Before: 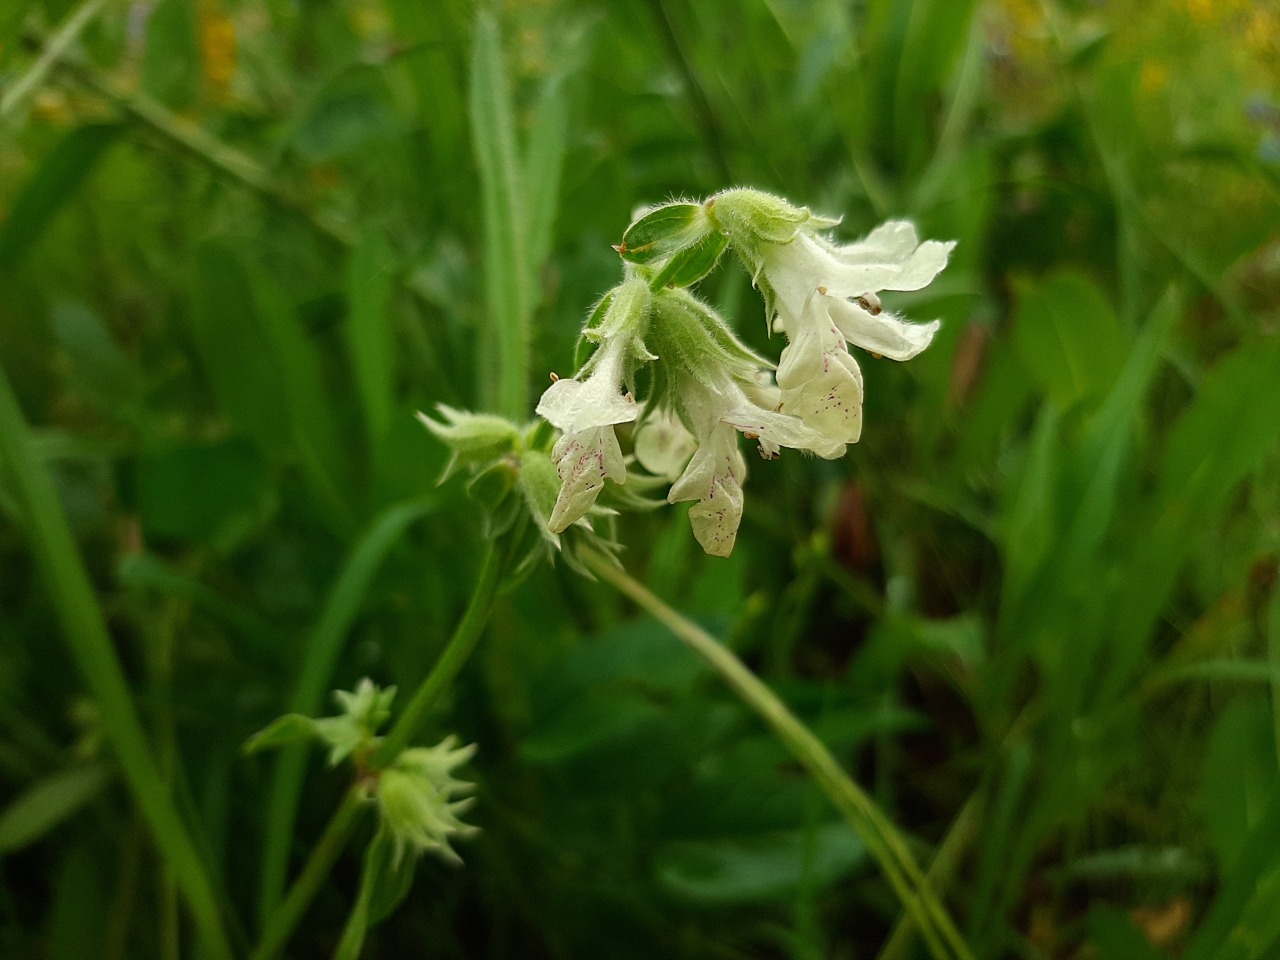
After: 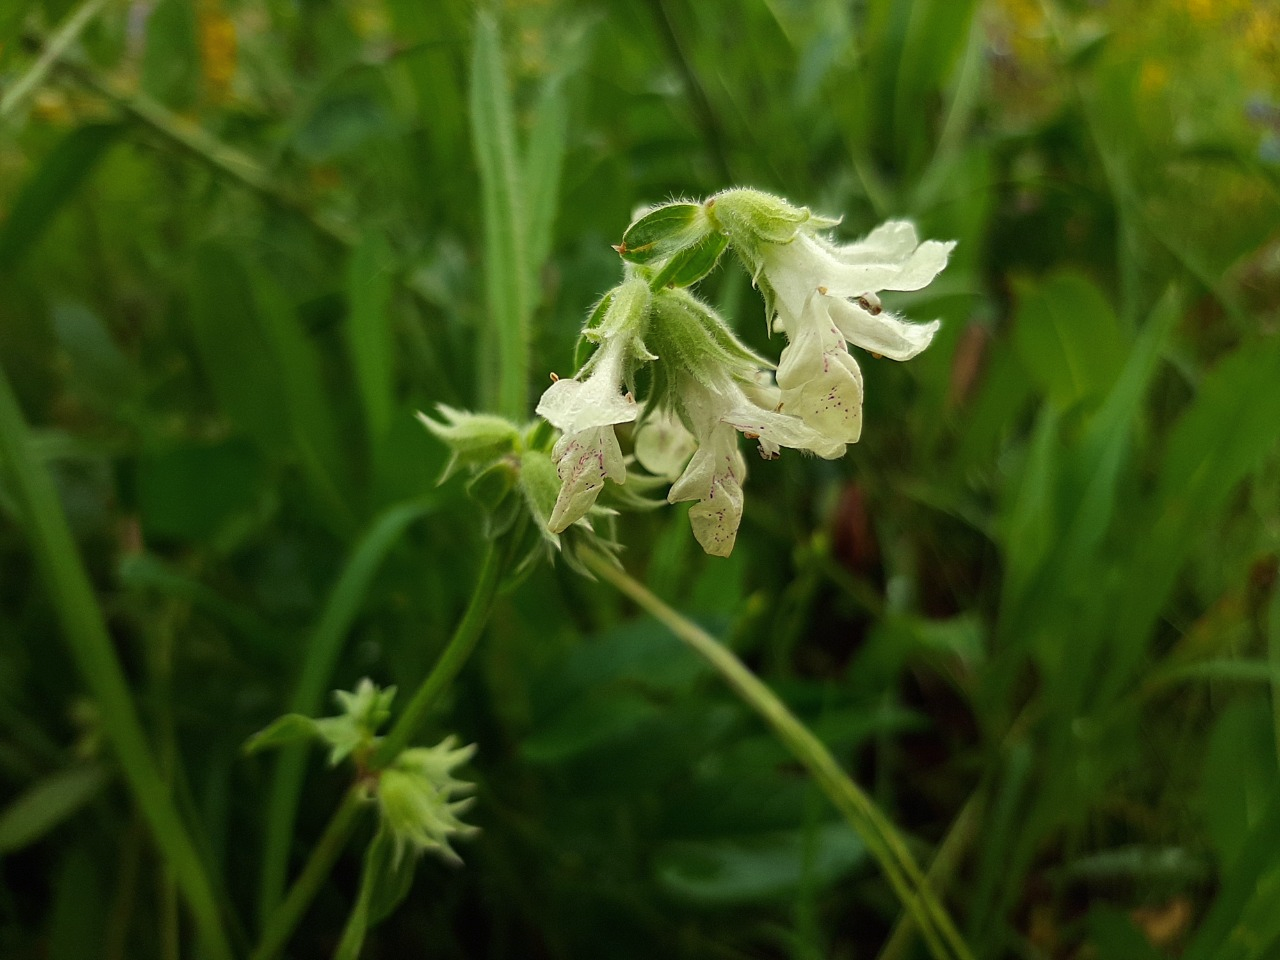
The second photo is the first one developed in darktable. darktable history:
color balance rgb: shadows lift › luminance -21.969%, shadows lift › chroma 9.159%, shadows lift › hue 282.96°, perceptual saturation grading › global saturation 0.726%, global vibrance 9.737%
